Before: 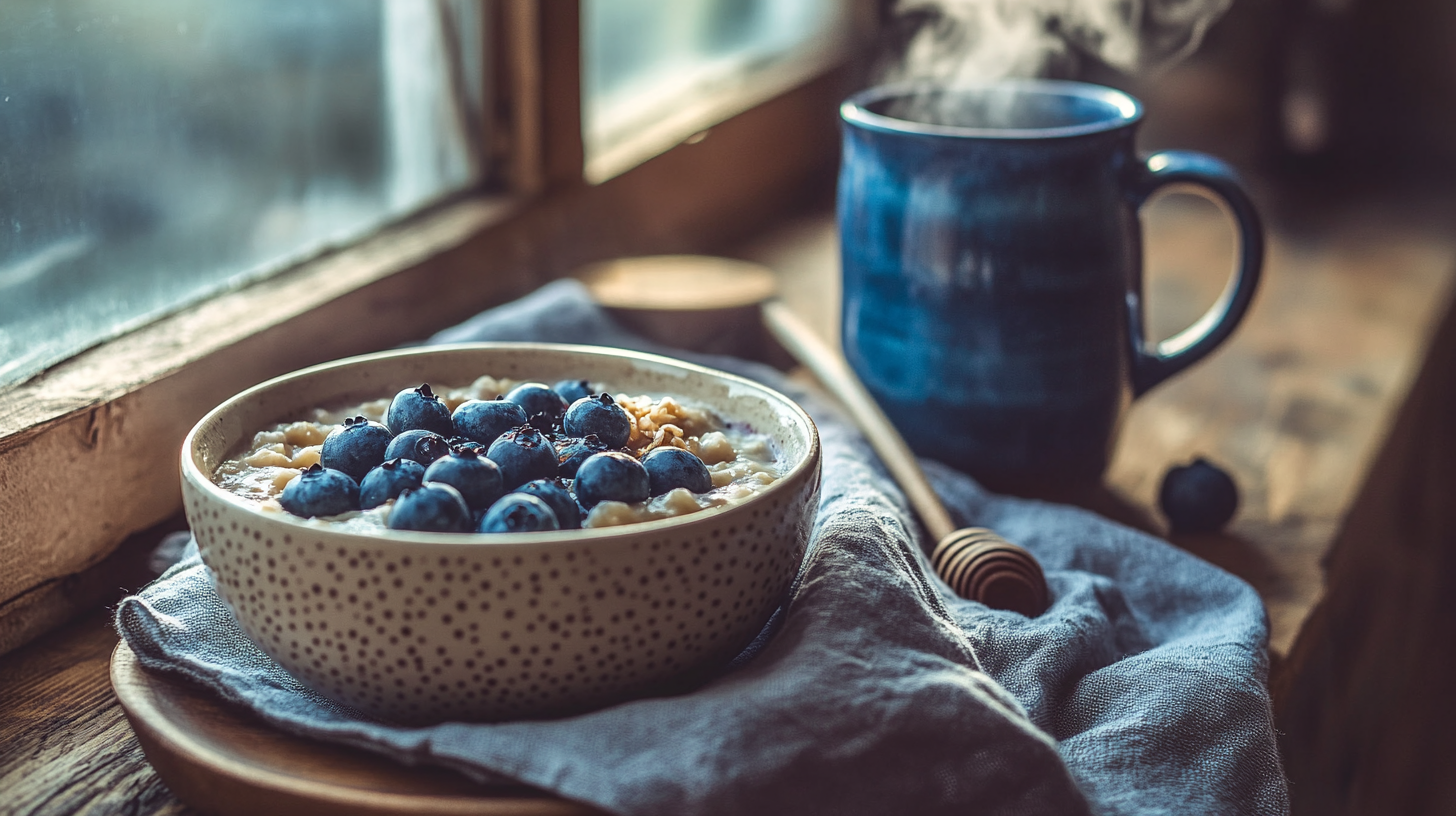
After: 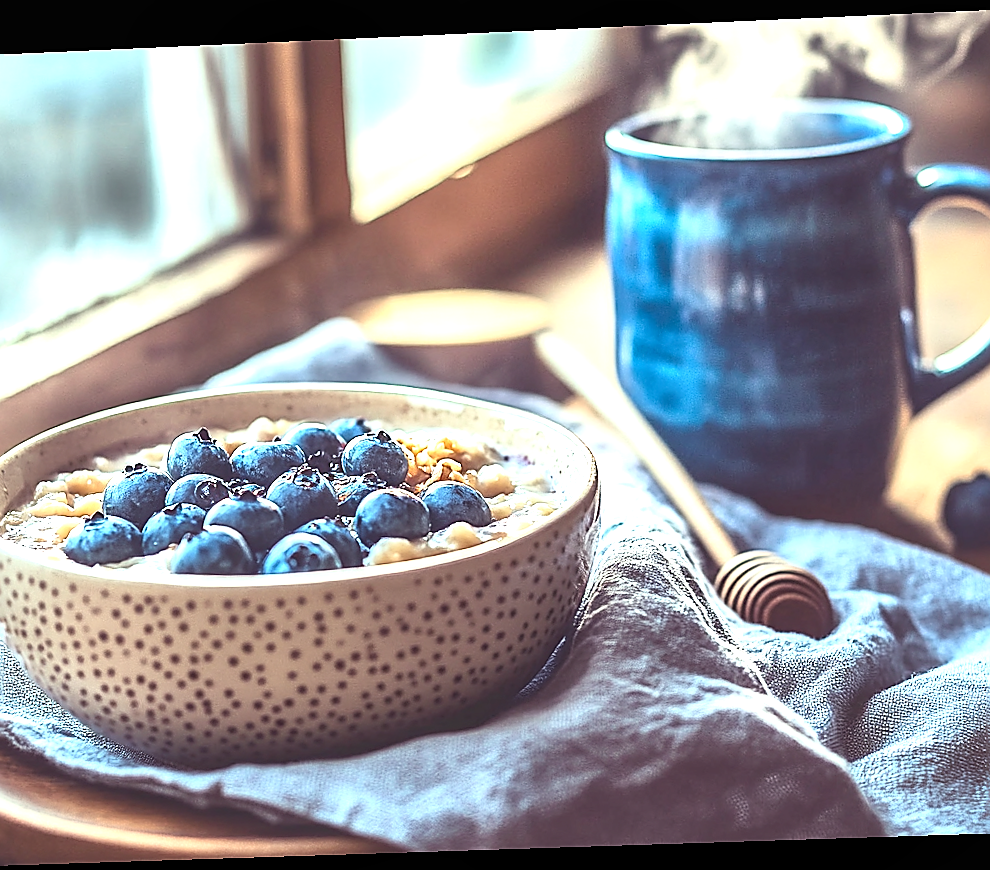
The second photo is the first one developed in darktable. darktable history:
sharpen: radius 1.4, amount 1.25, threshold 0.7
crop and rotate: left 15.546%, right 17.787%
exposure: black level correction 0, exposure 1.4 EV, compensate highlight preservation false
rotate and perspective: rotation -2.22°, lens shift (horizontal) -0.022, automatic cropping off
base curve: curves: ch0 [(0, 0) (0.666, 0.806) (1, 1)]
local contrast: mode bilateral grid, contrast 20, coarseness 50, detail 132%, midtone range 0.2
